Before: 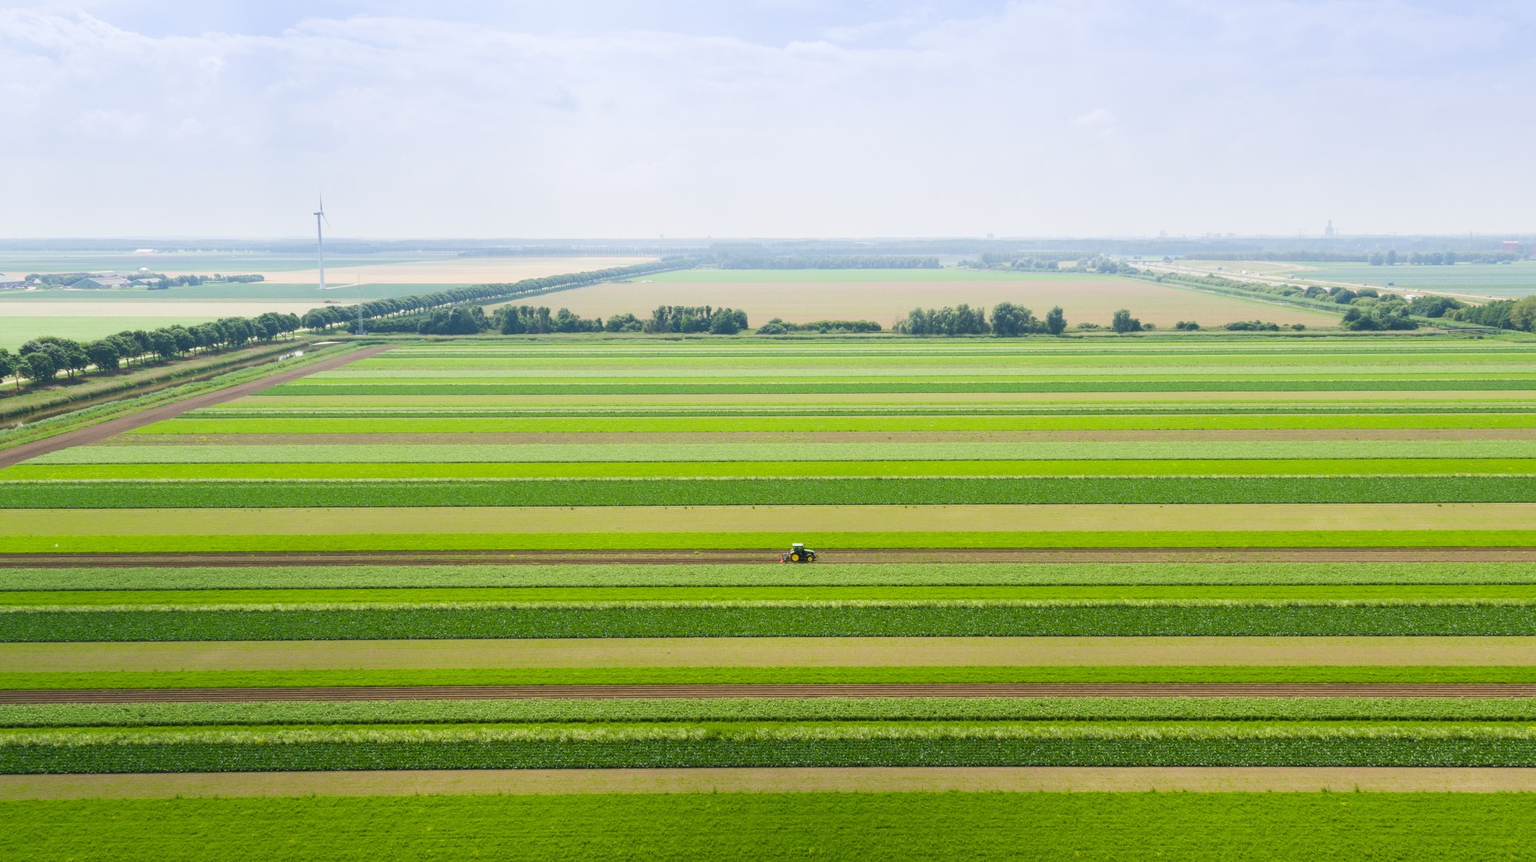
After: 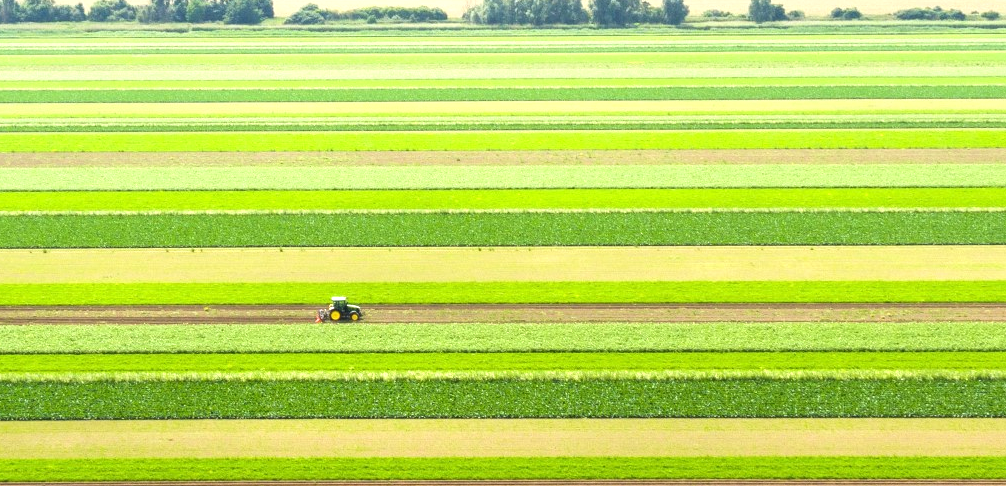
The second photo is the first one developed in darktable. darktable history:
crop: left 35.03%, top 36.625%, right 14.663%, bottom 20.057%
exposure: black level correction 0, exposure 0.9 EV, compensate highlight preservation false
